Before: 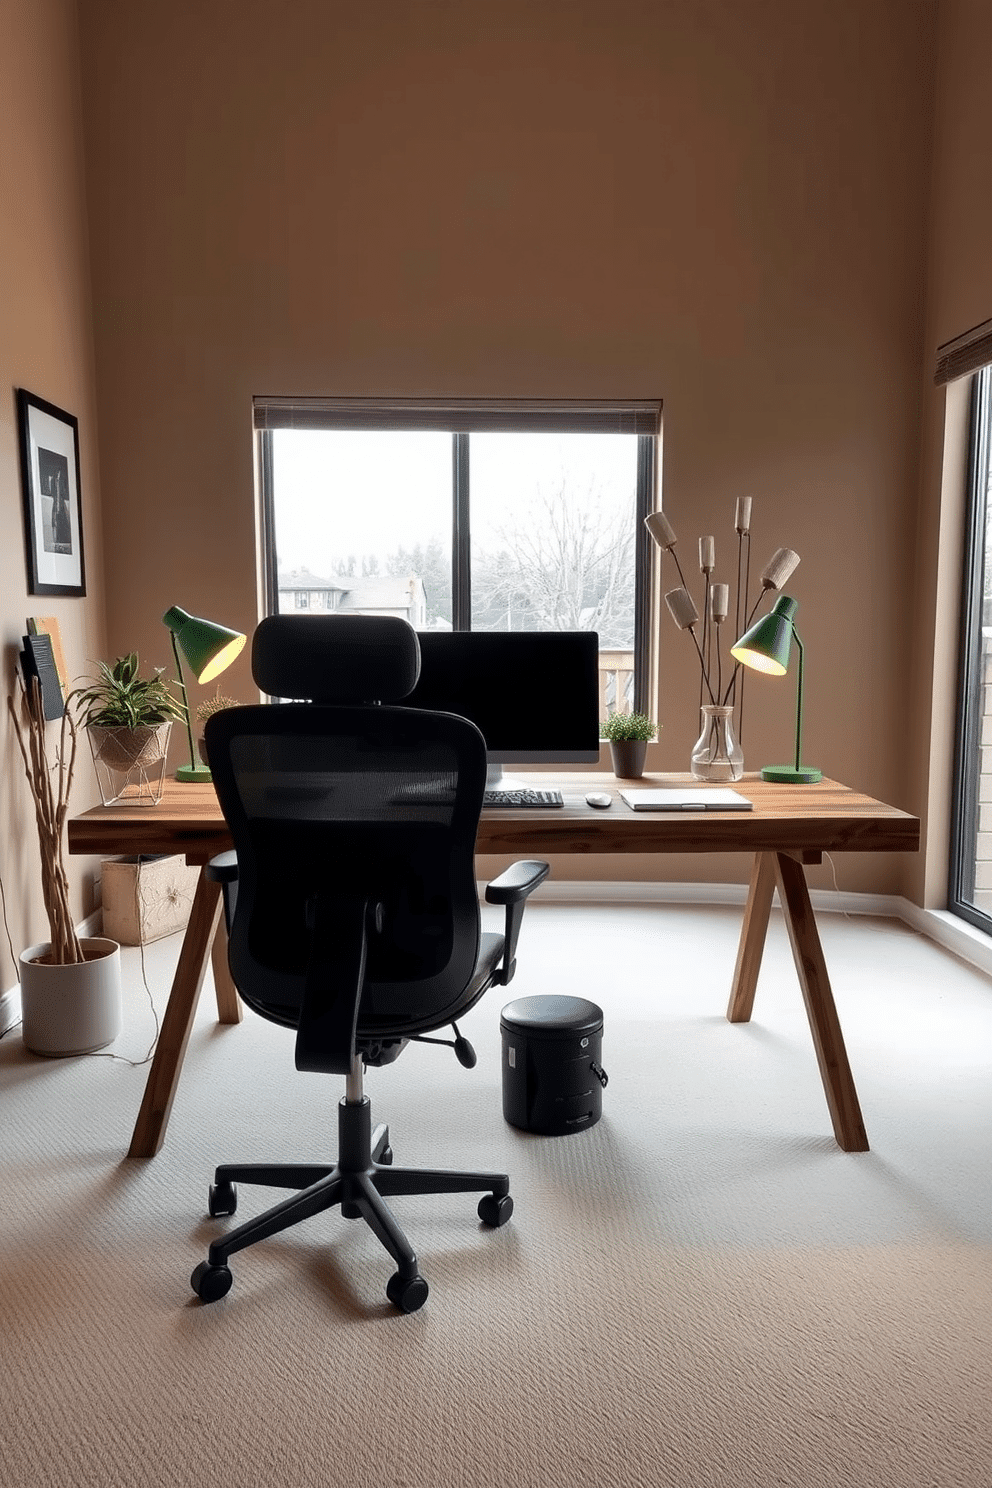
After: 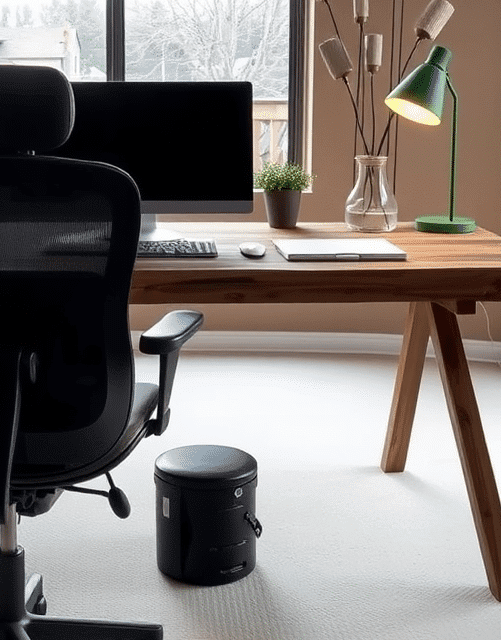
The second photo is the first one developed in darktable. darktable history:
crop: left 34.885%, top 36.979%, right 14.573%, bottom 19.947%
